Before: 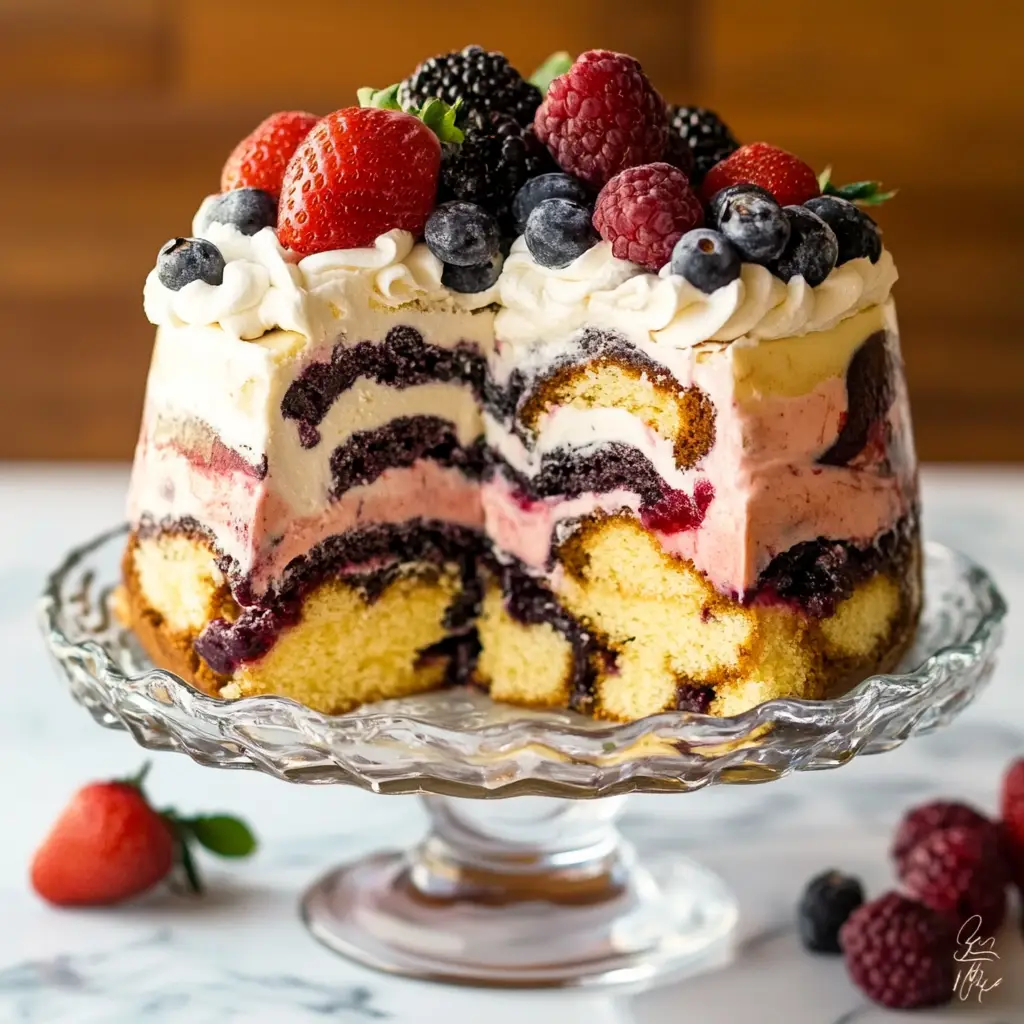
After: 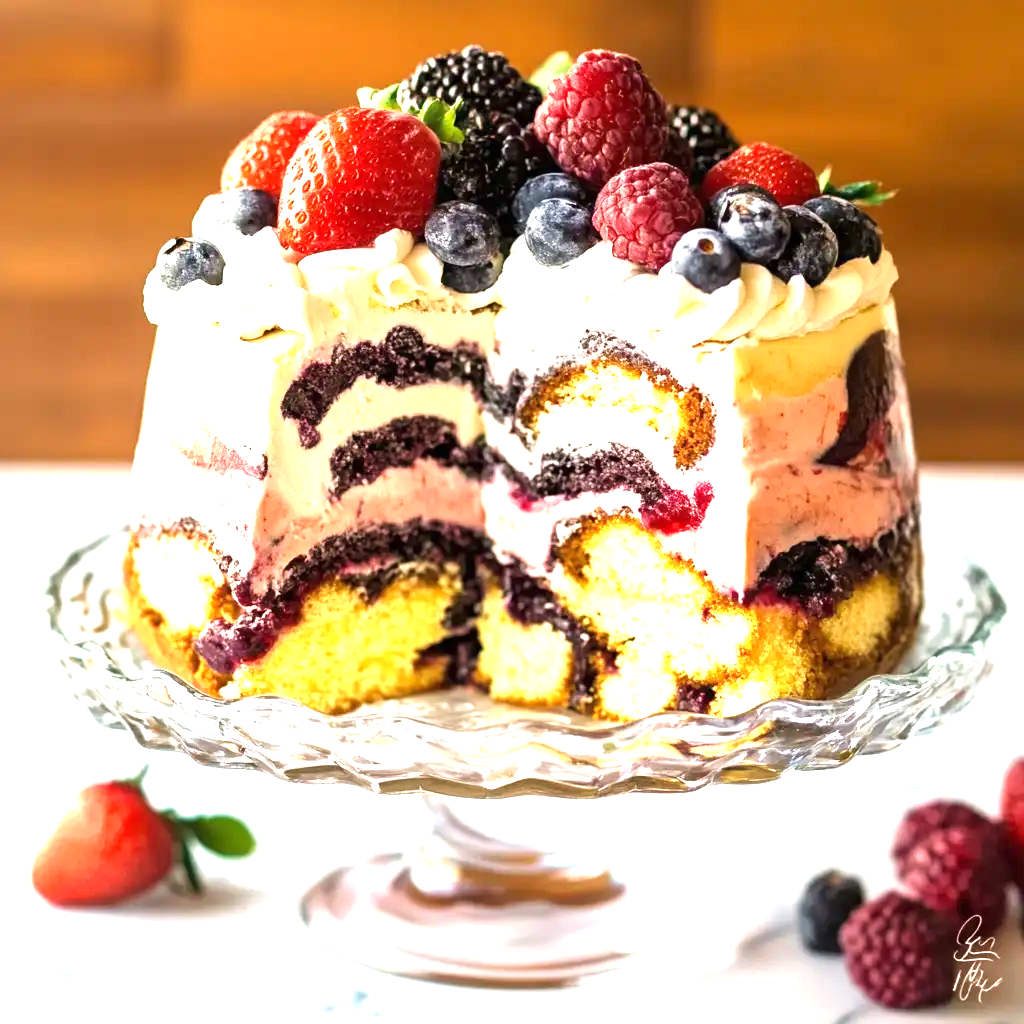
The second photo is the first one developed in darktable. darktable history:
exposure: black level correction 0, exposure 1.388 EV, compensate exposure bias true, compensate highlight preservation false
velvia: on, module defaults
levels: levels [0, 0.492, 0.984]
